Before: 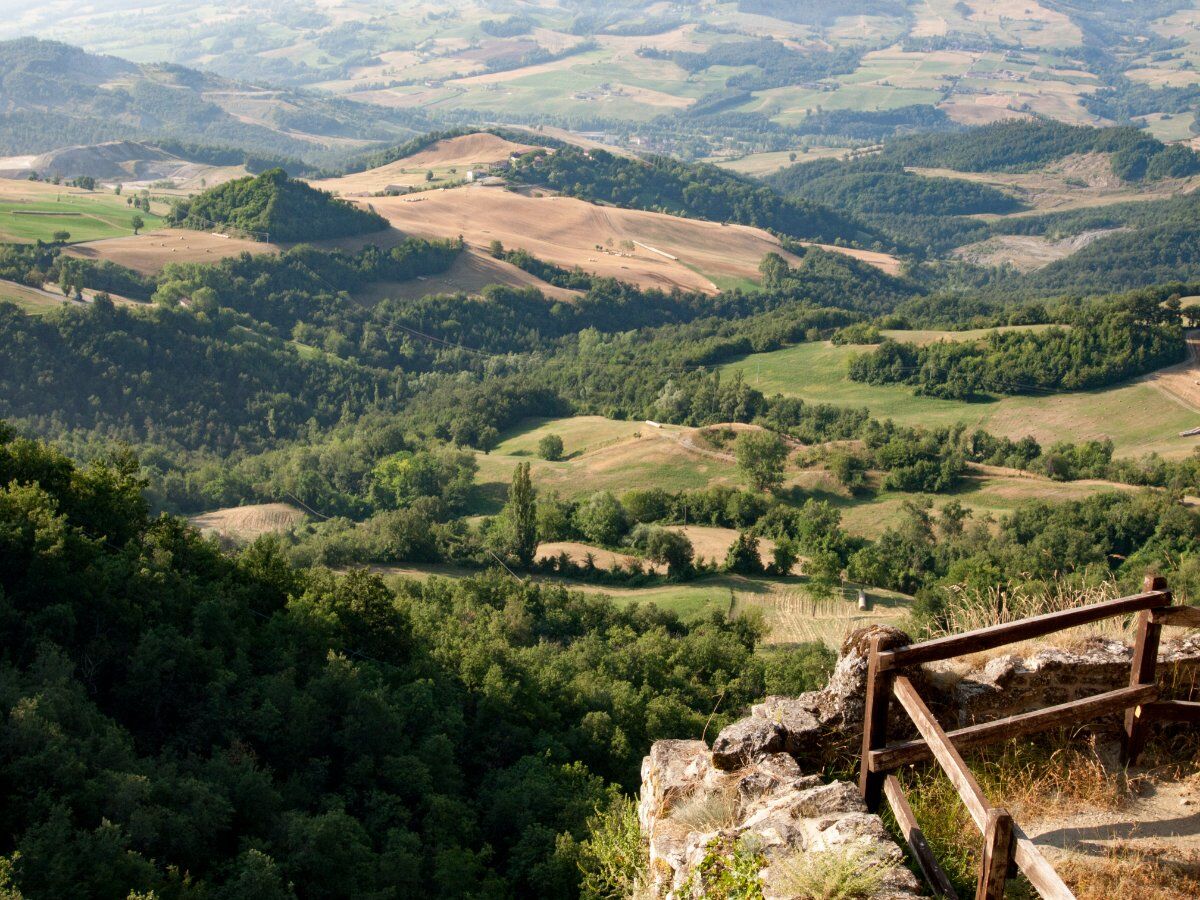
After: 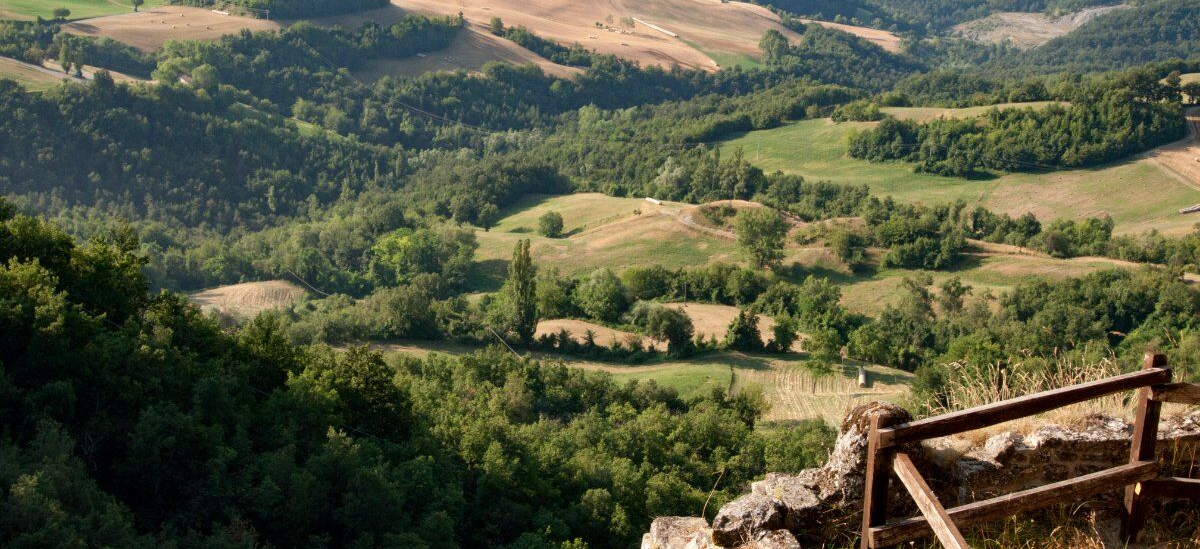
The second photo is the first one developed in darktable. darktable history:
crop and rotate: top 24.874%, bottom 14.023%
